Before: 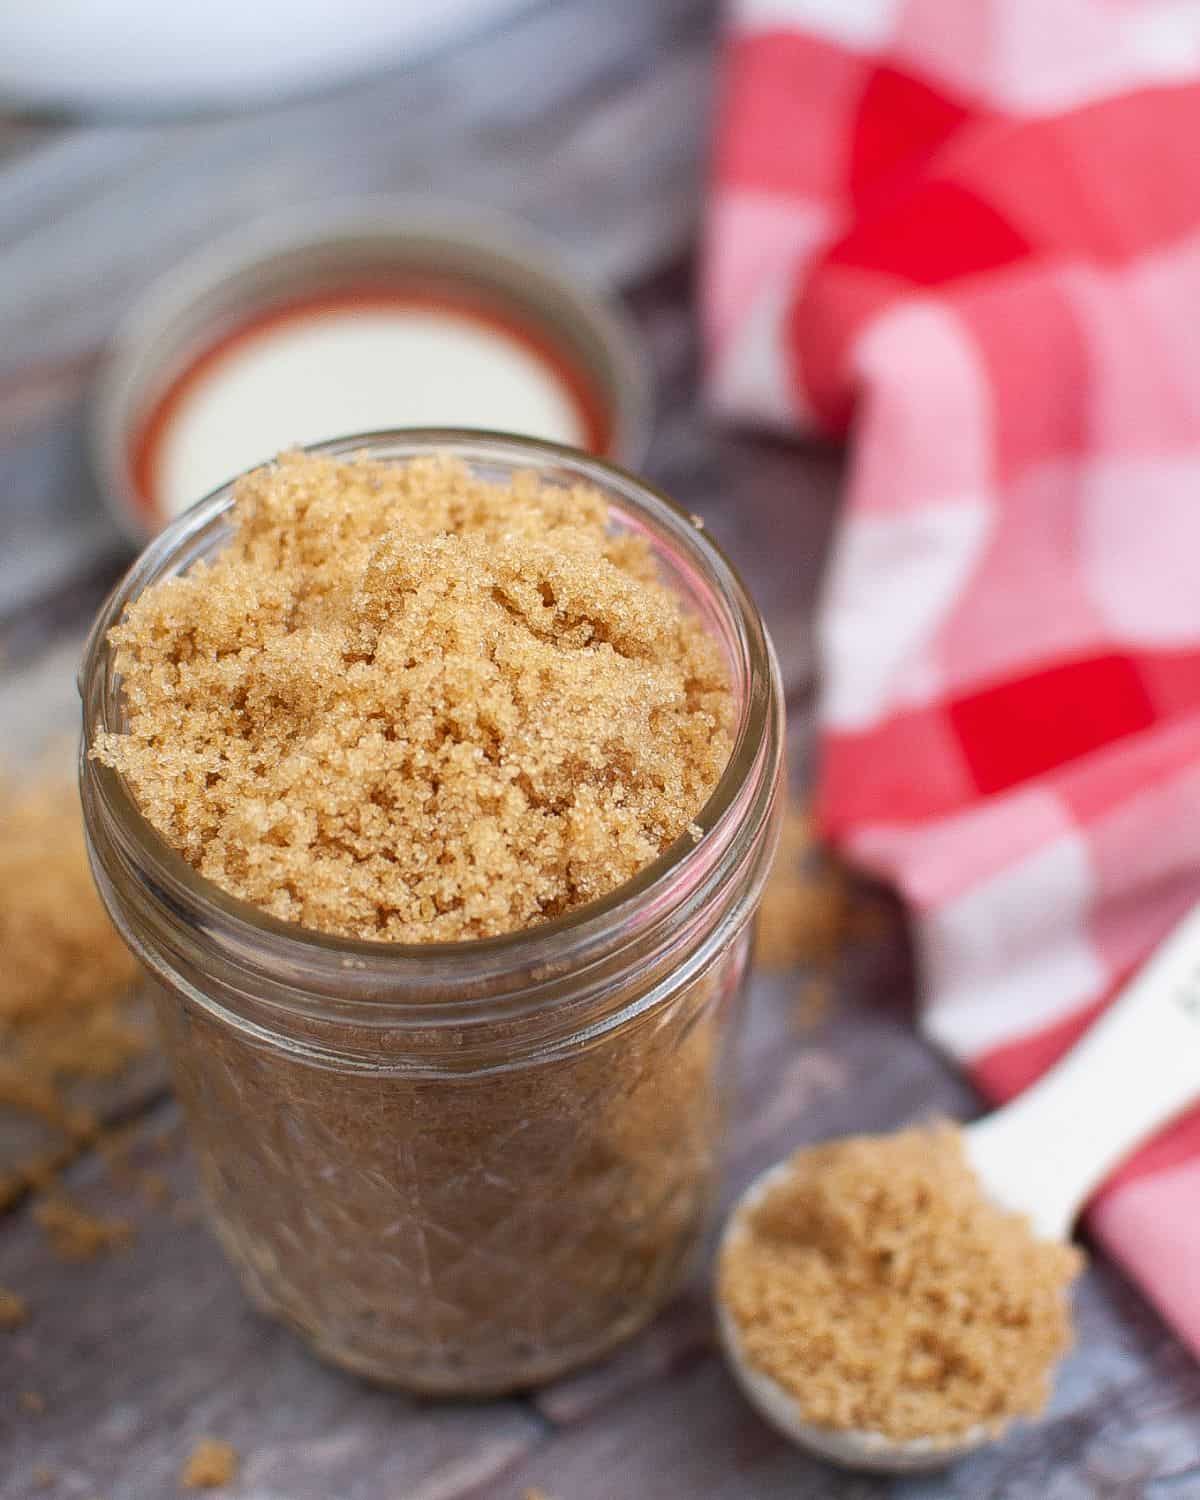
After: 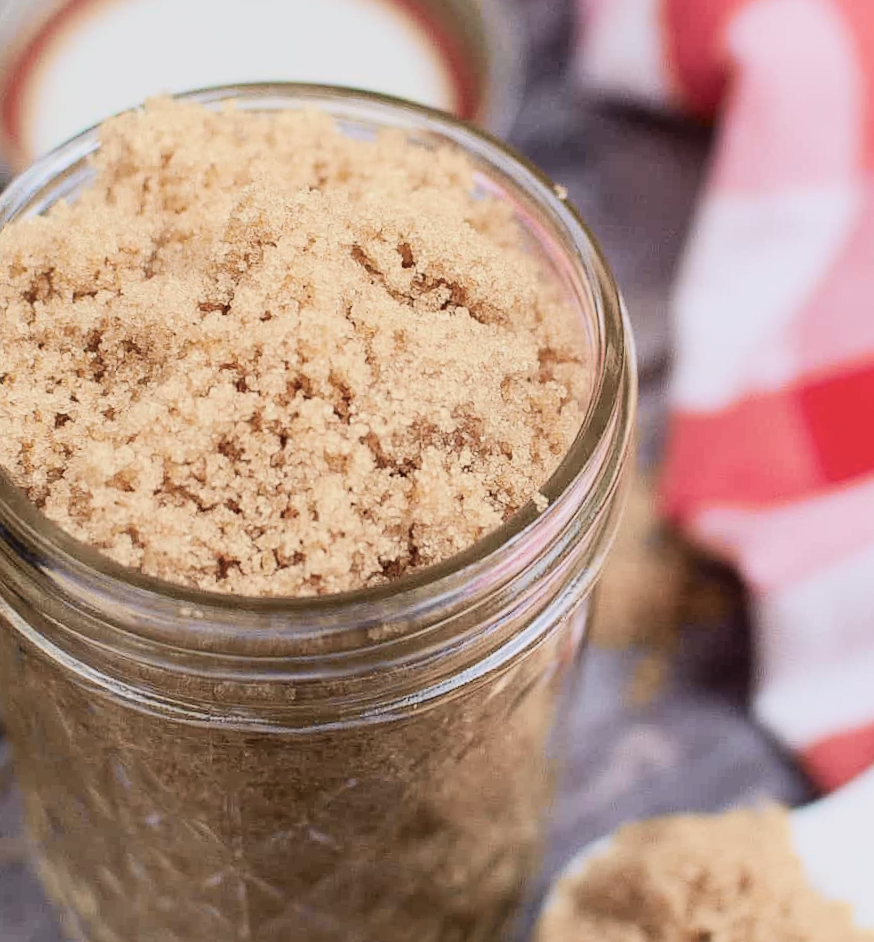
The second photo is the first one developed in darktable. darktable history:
filmic rgb: black relative exposure -7.1 EV, white relative exposure 5.34 EV, hardness 3.02
tone curve: curves: ch0 [(0, 0.039) (0.104, 0.094) (0.285, 0.301) (0.673, 0.796) (0.845, 0.932) (0.994, 0.971)]; ch1 [(0, 0) (0.356, 0.385) (0.424, 0.405) (0.498, 0.502) (0.586, 0.57) (0.657, 0.642) (1, 1)]; ch2 [(0, 0) (0.424, 0.438) (0.46, 0.453) (0.515, 0.505) (0.557, 0.57) (0.612, 0.583) (0.722, 0.67) (1, 1)], color space Lab, independent channels, preserve colors none
crop and rotate: angle -3.43°, left 9.82%, top 20.403%, right 12.012%, bottom 12.146%
